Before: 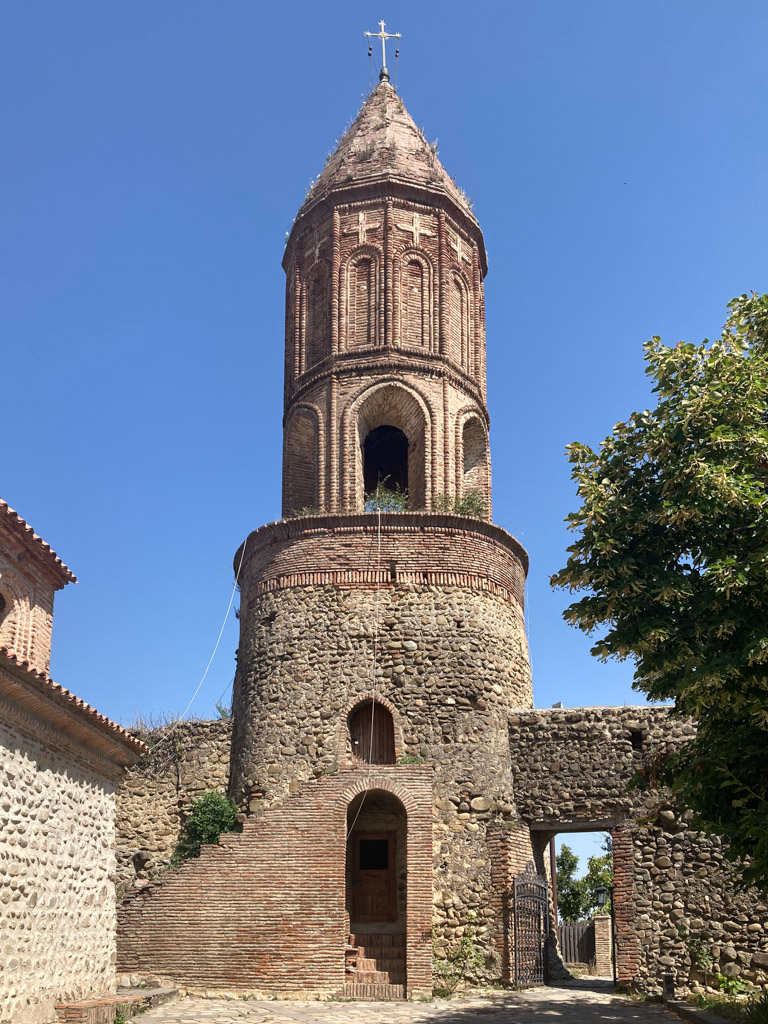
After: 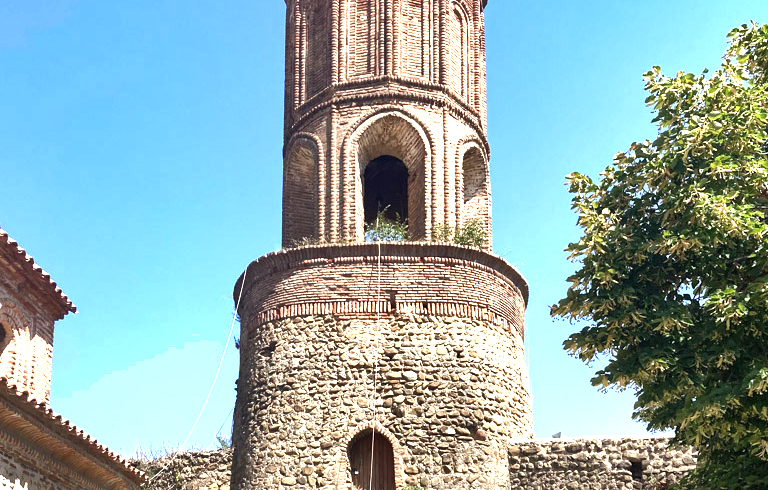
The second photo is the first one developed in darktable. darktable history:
exposure: black level correction 0, exposure 1.402 EV, compensate exposure bias true, compensate highlight preservation false
crop and rotate: top 26.388%, bottom 25.745%
shadows and highlights: white point adjustment 1.07, soften with gaussian
